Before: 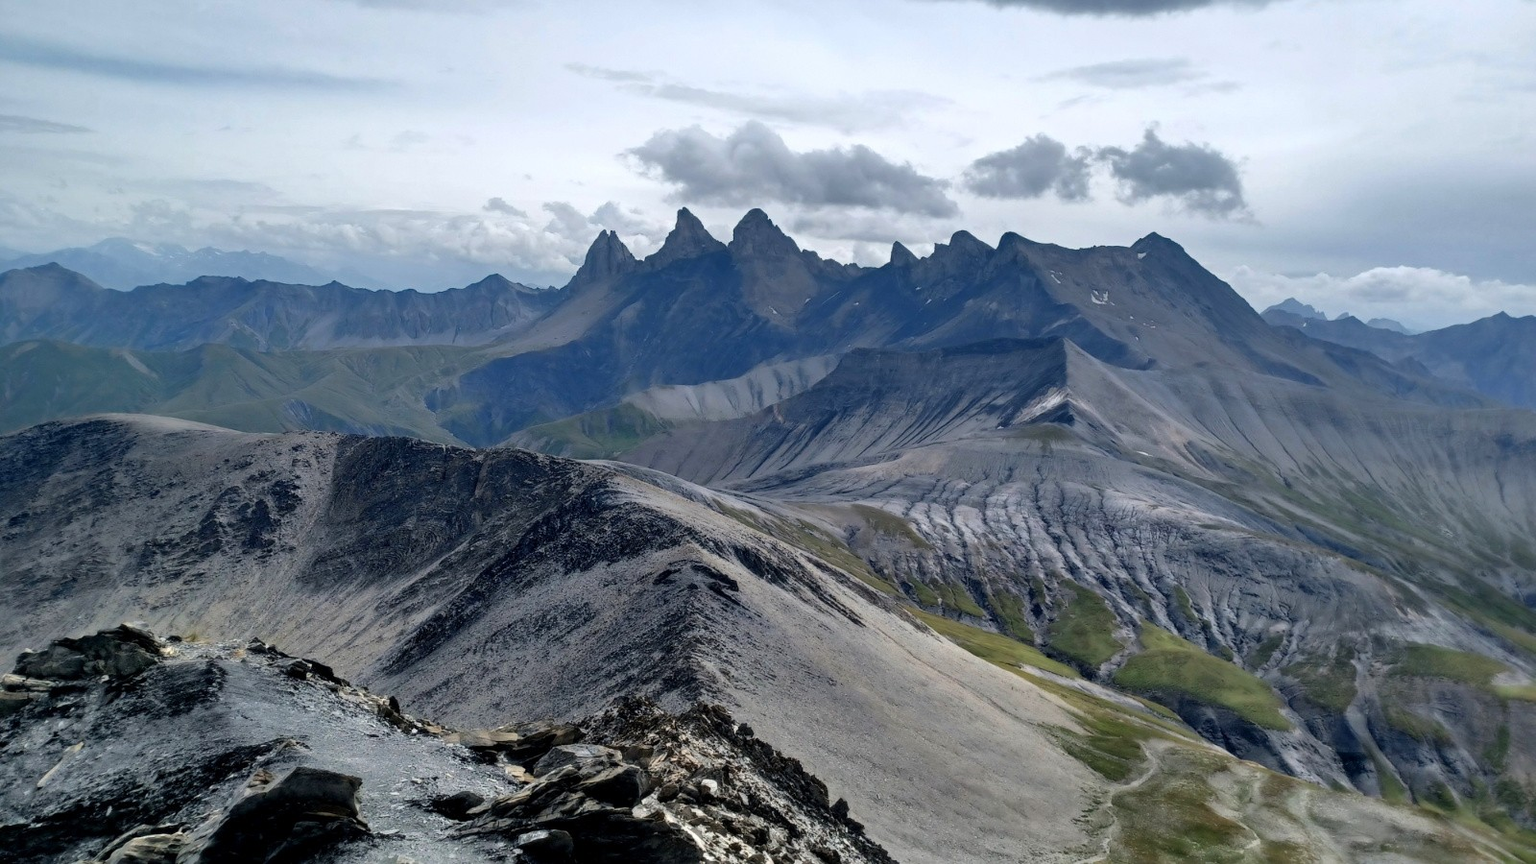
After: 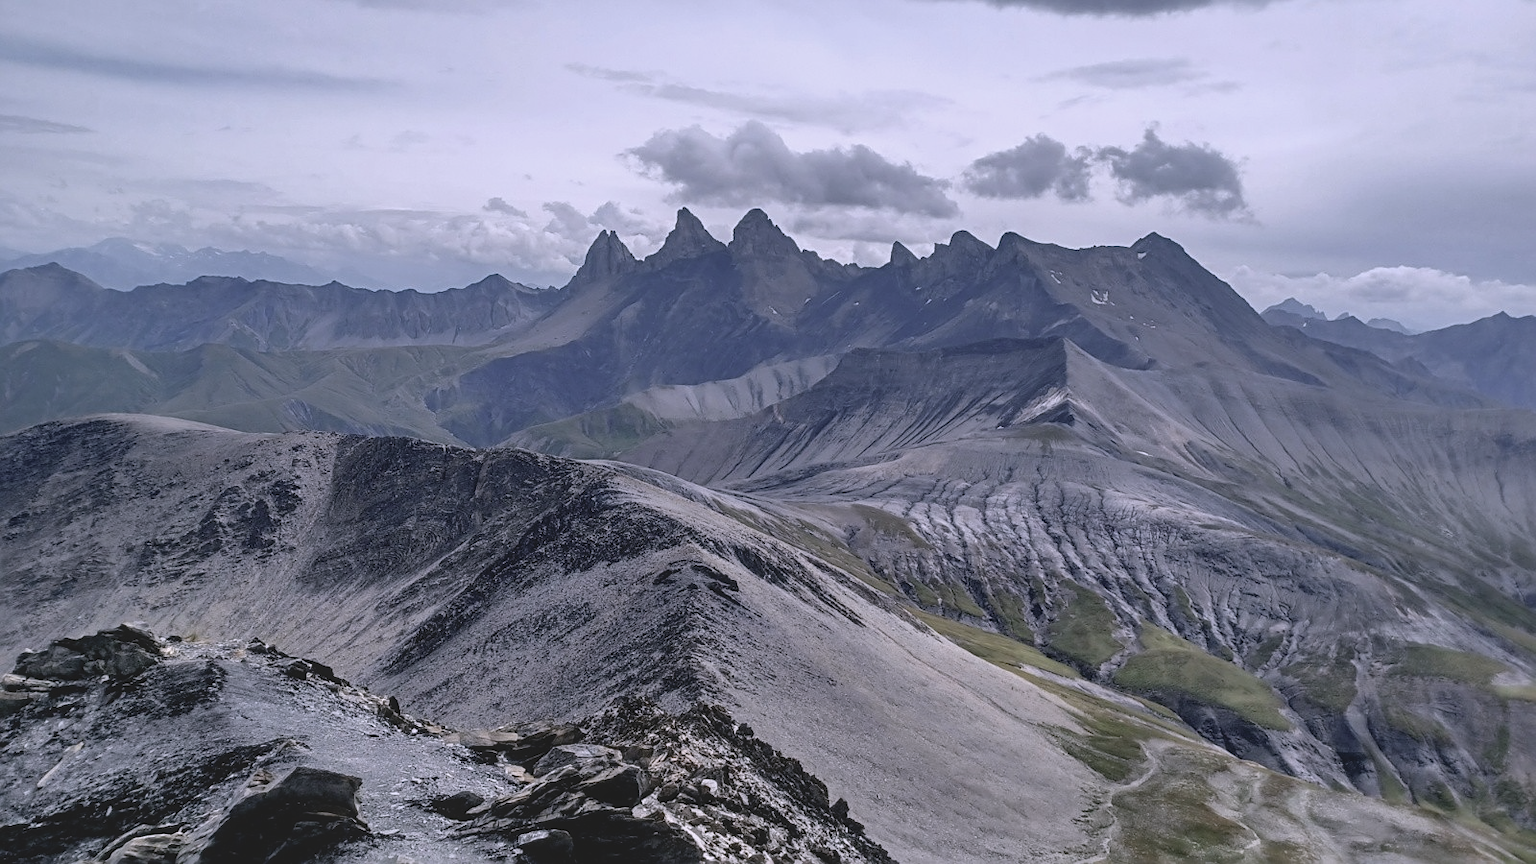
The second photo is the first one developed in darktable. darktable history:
white balance: red 1.042, blue 1.17
local contrast: on, module defaults
sharpen: on, module defaults
contrast brightness saturation: contrast -0.26, saturation -0.43
